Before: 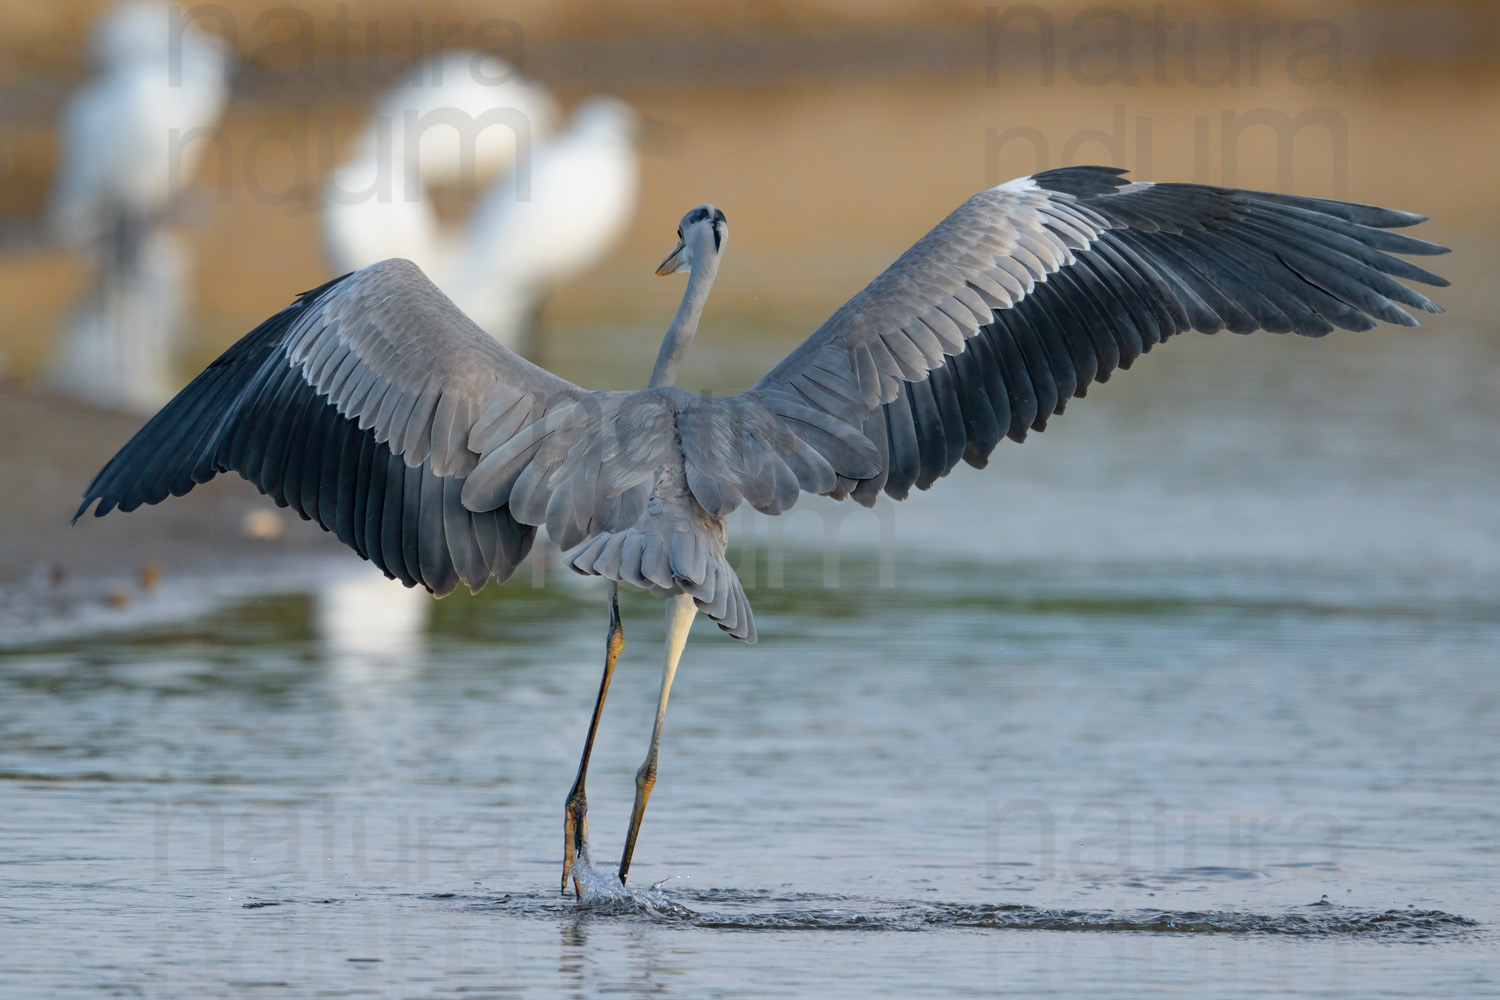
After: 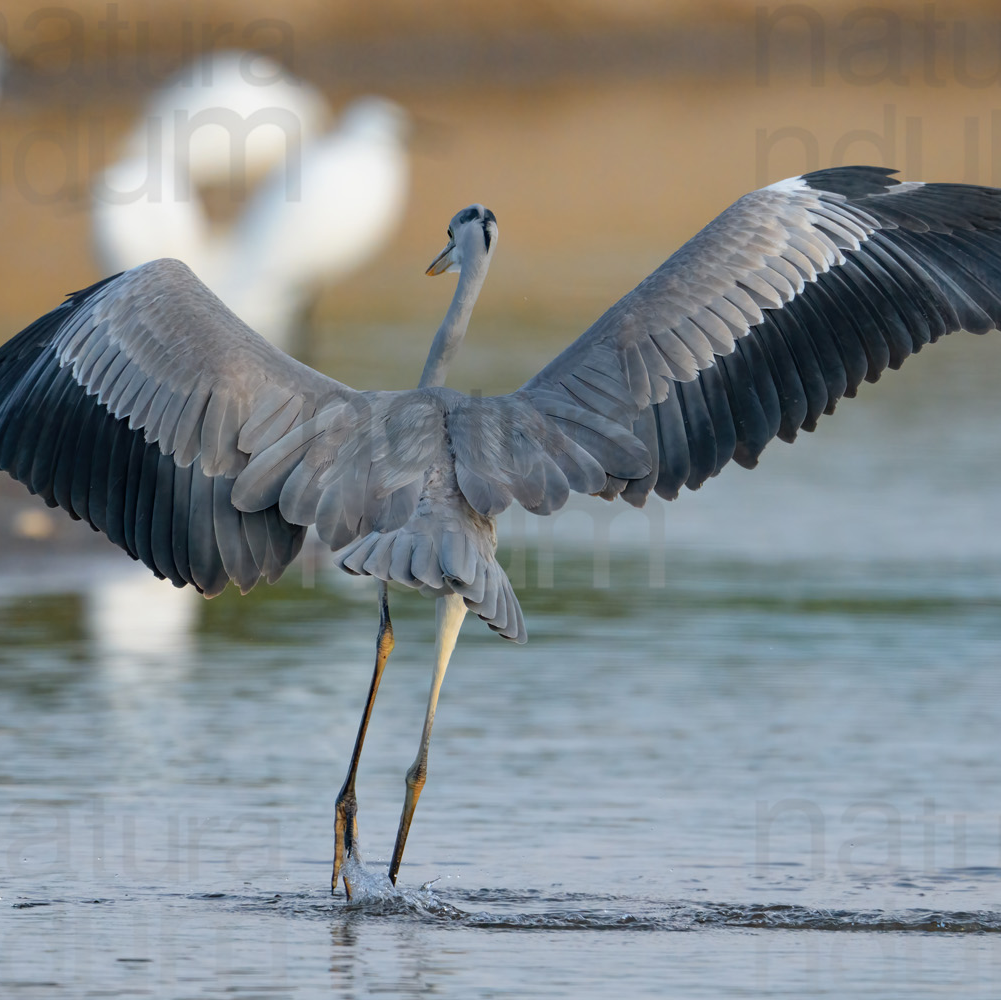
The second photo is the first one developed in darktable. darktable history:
crop and rotate: left 15.367%, right 17.854%
